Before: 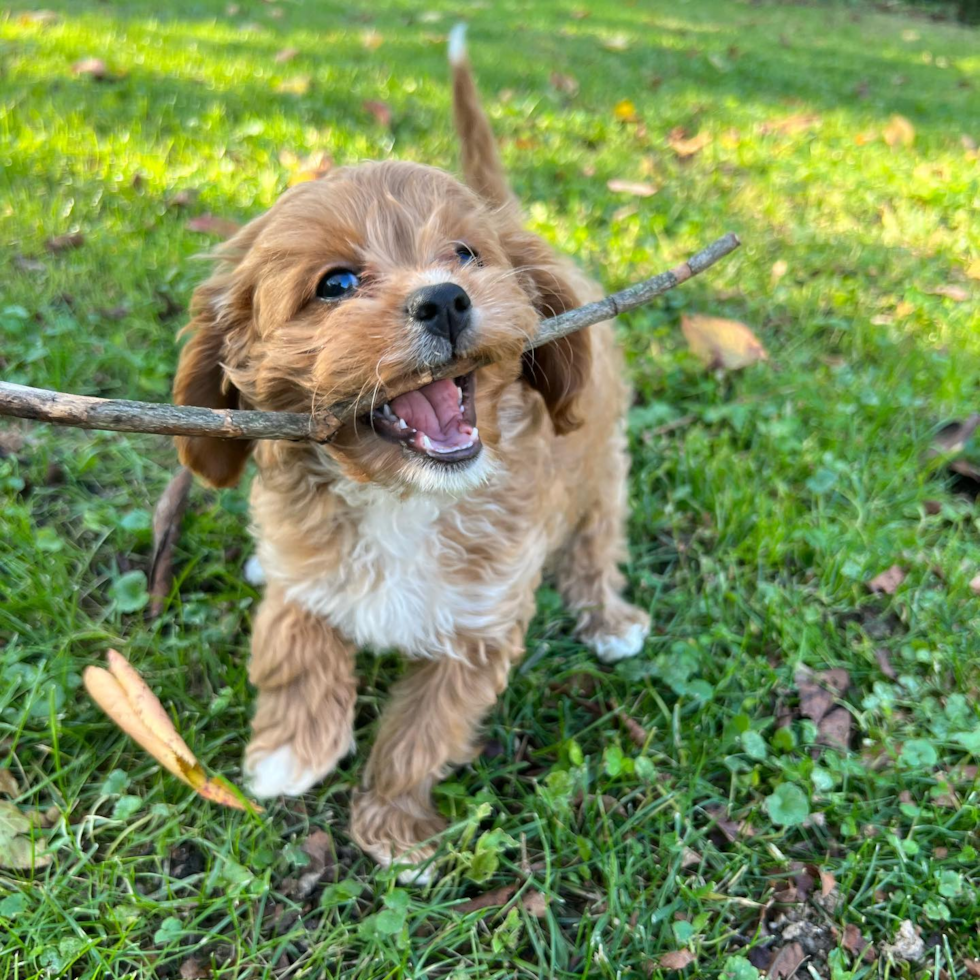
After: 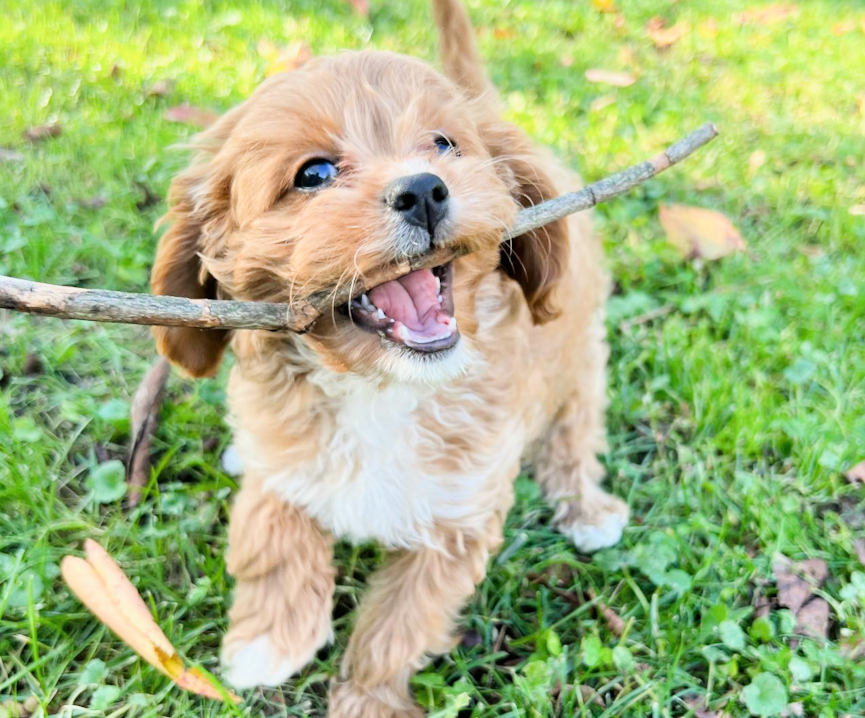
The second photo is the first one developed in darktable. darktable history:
exposure: black level correction 0, exposure 1.283 EV, compensate exposure bias true, compensate highlight preservation false
crop and rotate: left 2.41%, top 11.273%, right 9.297%, bottom 15.388%
filmic rgb: black relative exposure -7.65 EV, white relative exposure 4.56 EV, threshold 5.94 EV, hardness 3.61, contrast 1.053, enable highlight reconstruction true
